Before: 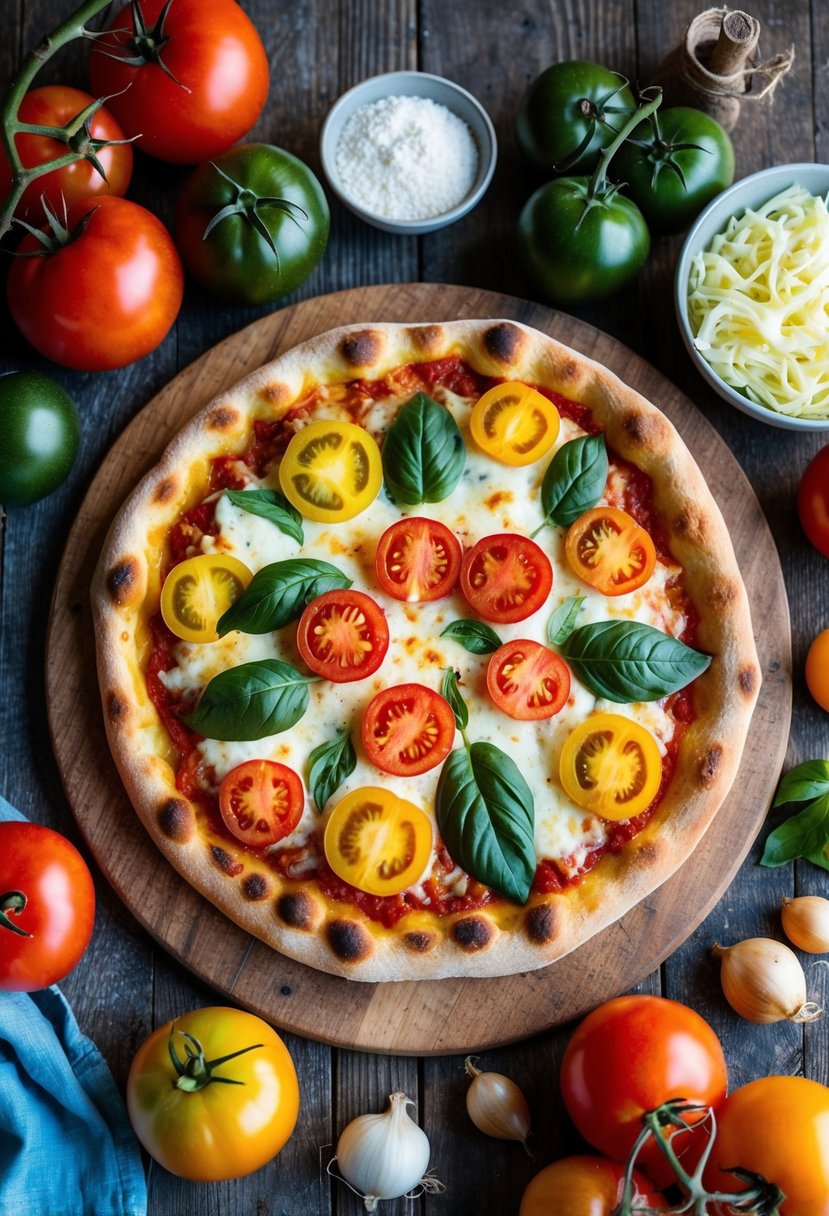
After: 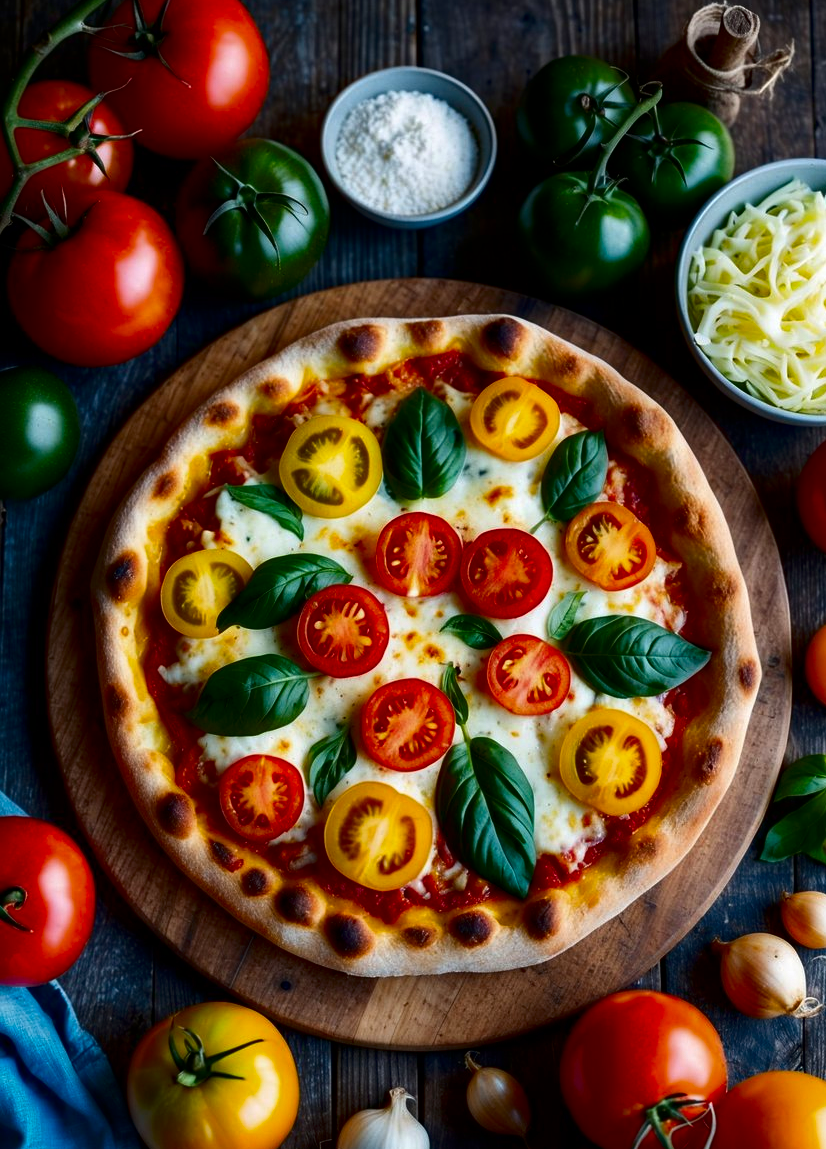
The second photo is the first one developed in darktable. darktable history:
haze removal: compatibility mode true, adaptive false
crop: top 0.448%, right 0.264%, bottom 5.045%
contrast brightness saturation: contrast 0.1, brightness -0.26, saturation 0.14
